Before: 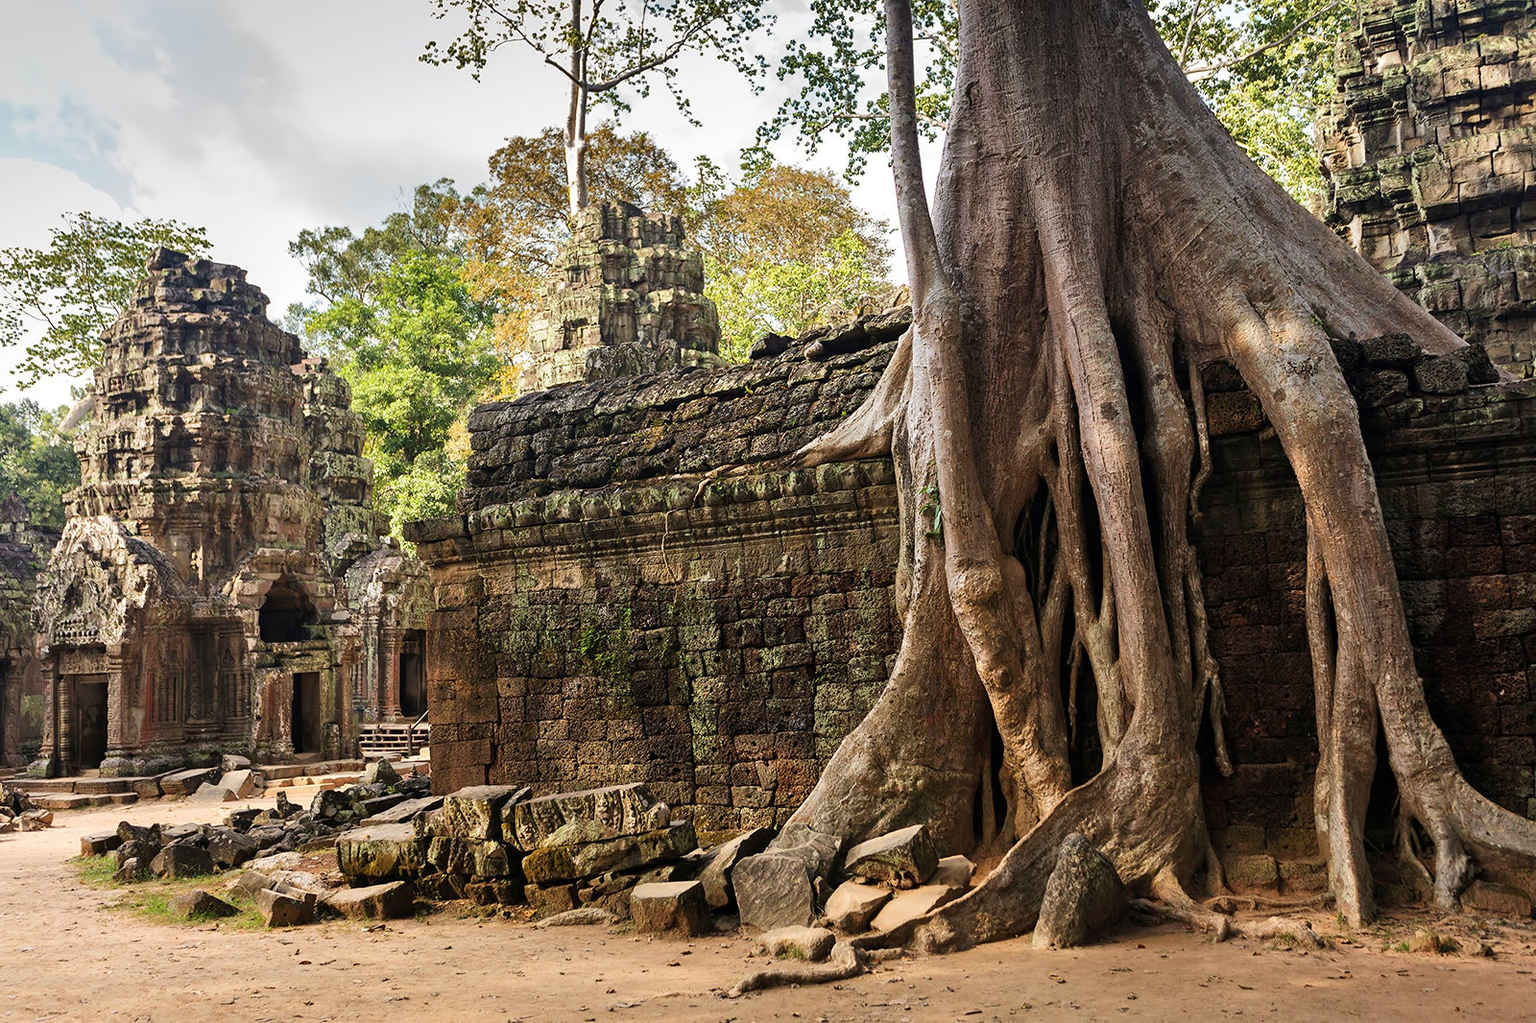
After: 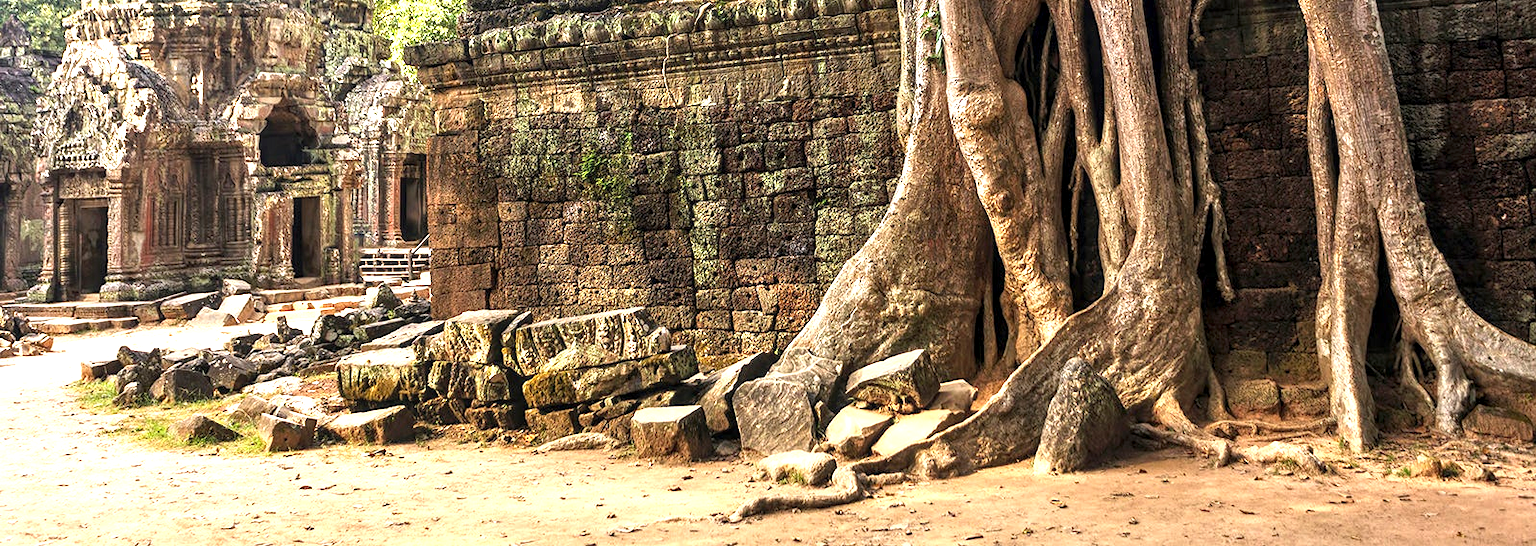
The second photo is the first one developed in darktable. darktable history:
tone equalizer: -8 EV -0.438 EV, -7 EV -0.418 EV, -6 EV -0.346 EV, -5 EV -0.223 EV, -3 EV 0.252 EV, -2 EV 0.309 EV, -1 EV 0.373 EV, +0 EV 0.403 EV, smoothing diameter 24.82%, edges refinement/feathering 6.55, preserve details guided filter
crop and rotate: top 46.589%, right 0.11%
local contrast: detail 130%
exposure: exposure 0.828 EV, compensate highlight preservation false
